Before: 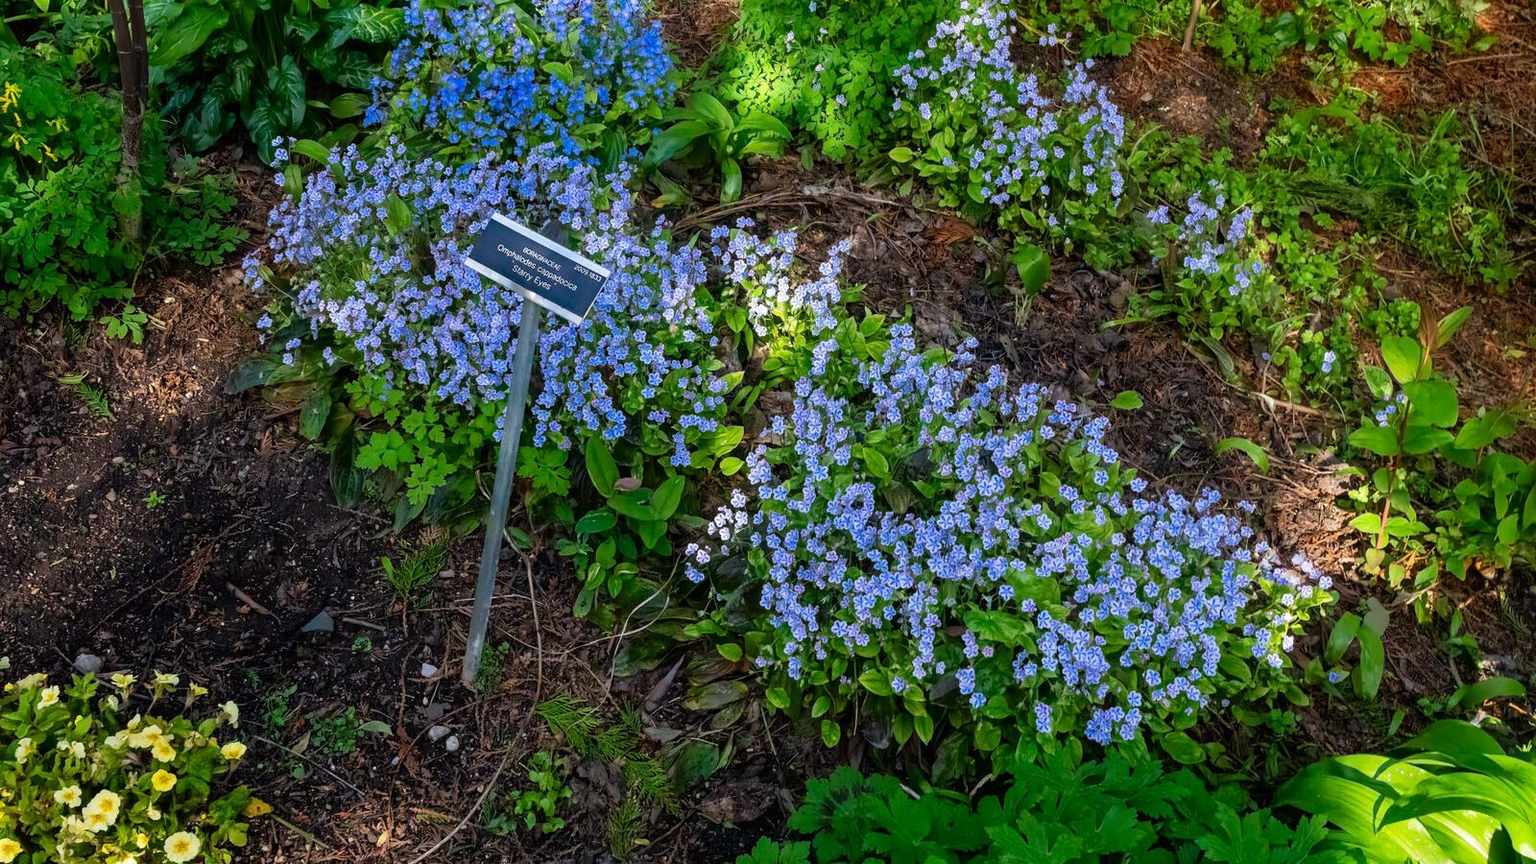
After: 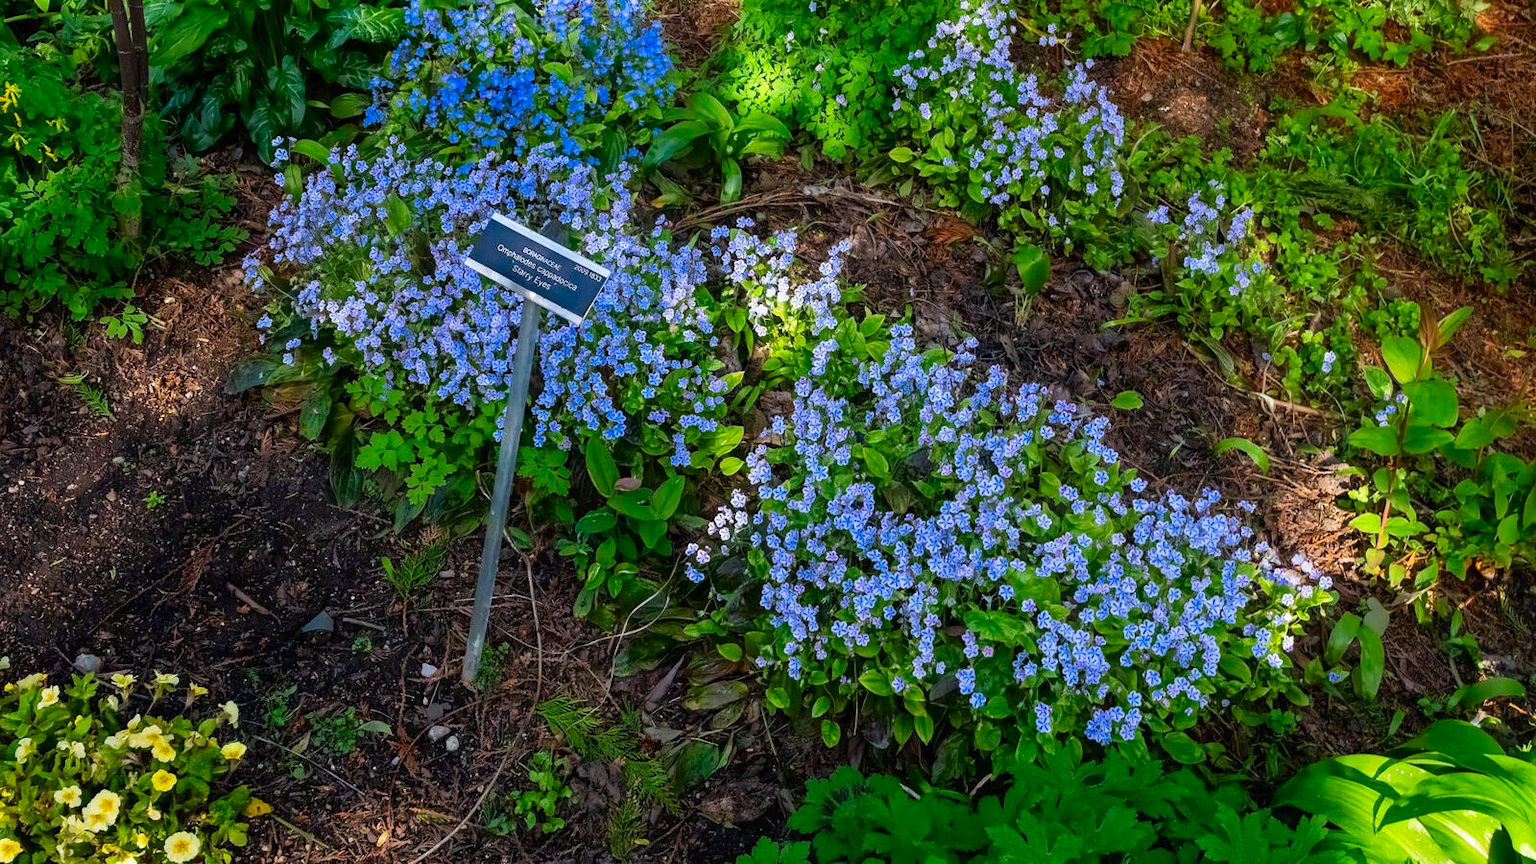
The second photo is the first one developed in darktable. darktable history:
contrast brightness saturation: contrast 0.039, saturation 0.161
